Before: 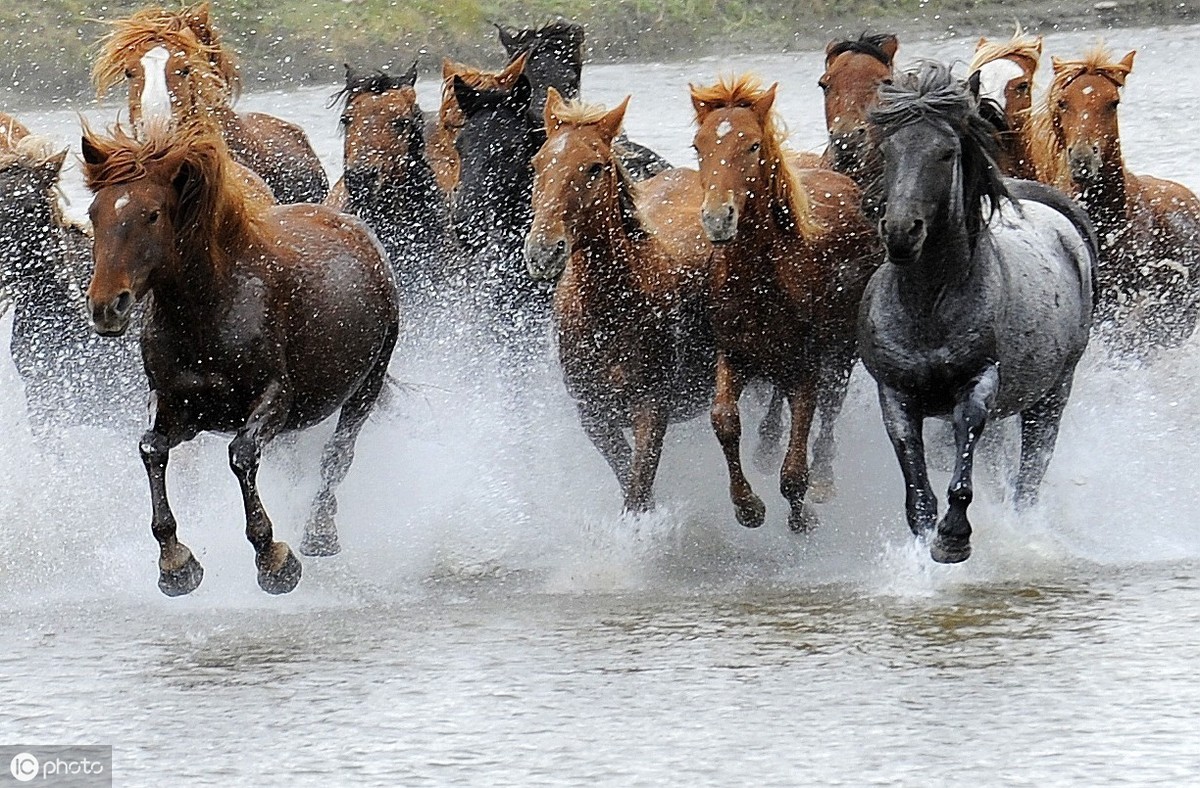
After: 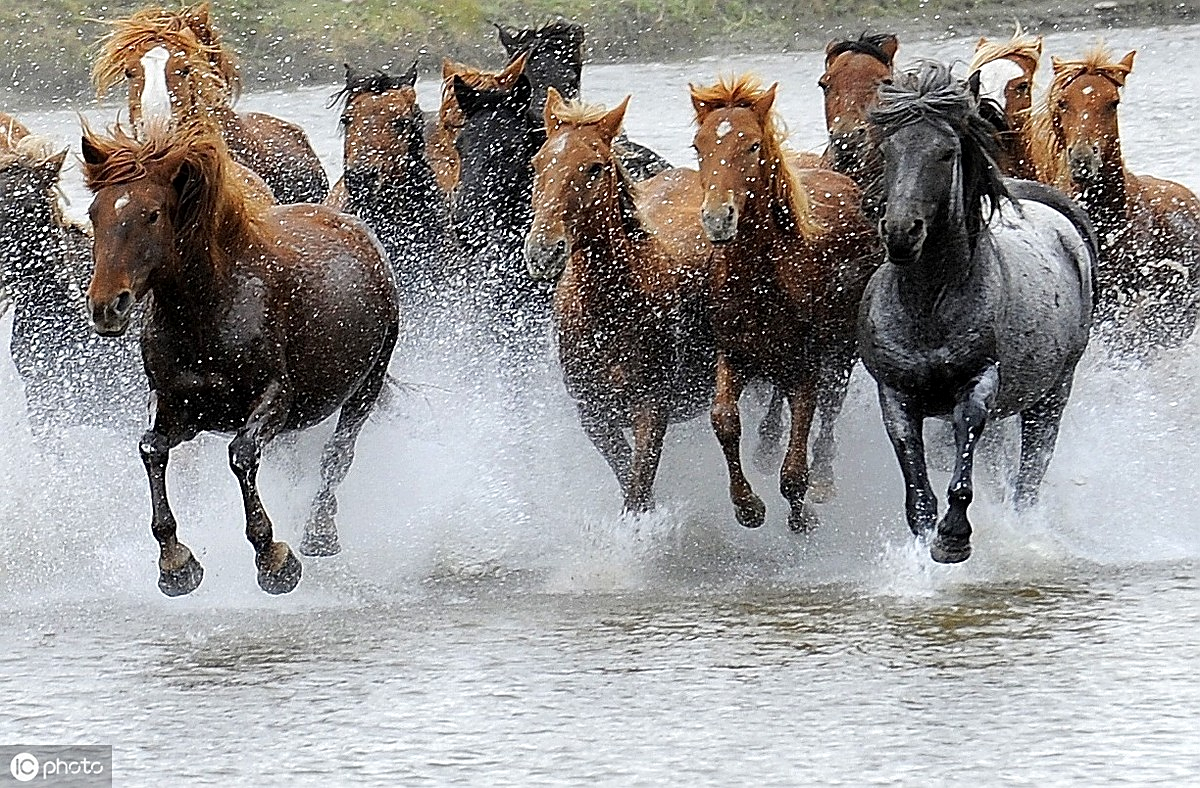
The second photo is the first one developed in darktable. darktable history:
sharpen: on, module defaults
local contrast: mode bilateral grid, contrast 20, coarseness 51, detail 119%, midtone range 0.2
